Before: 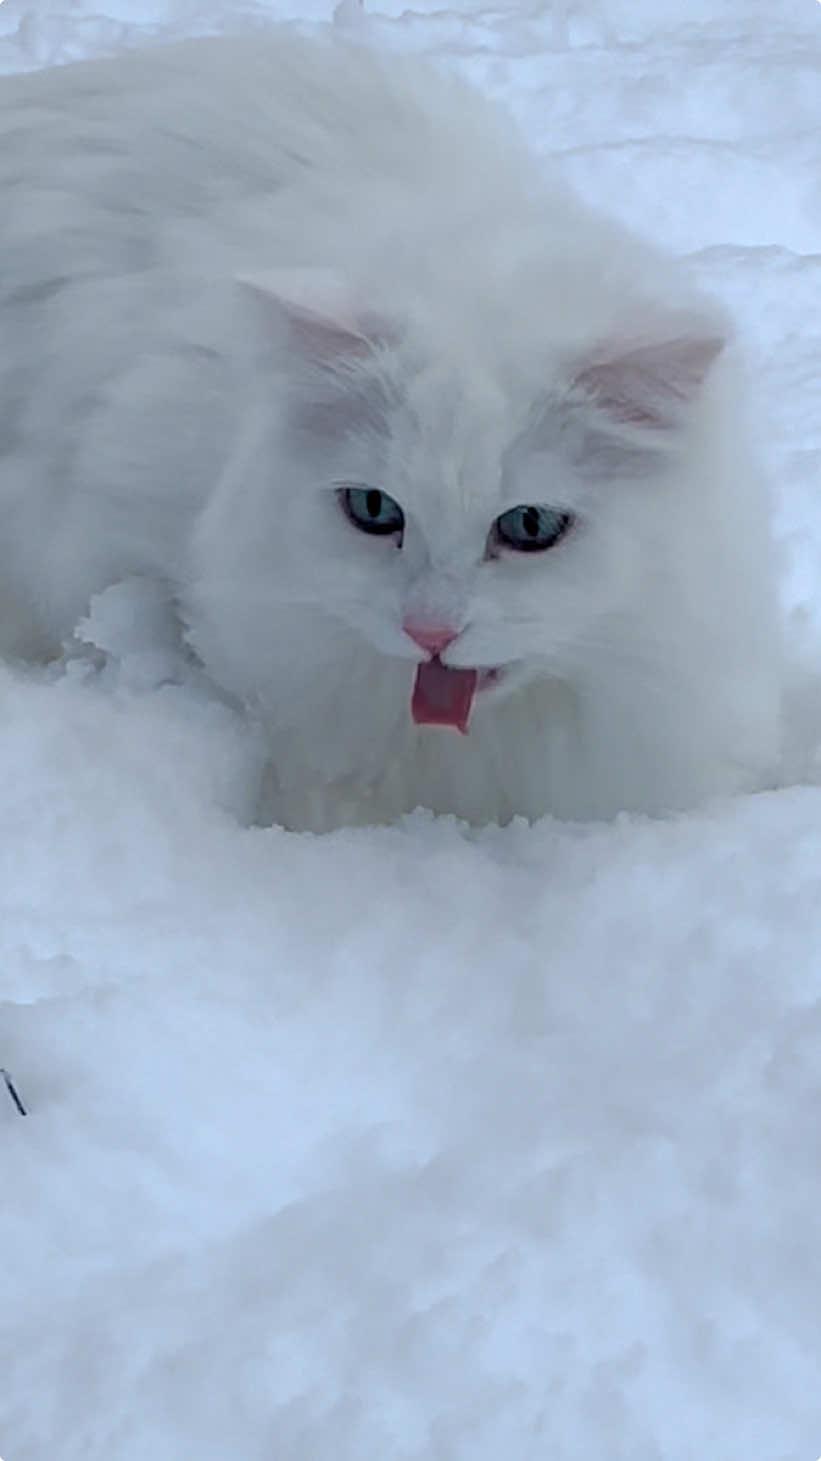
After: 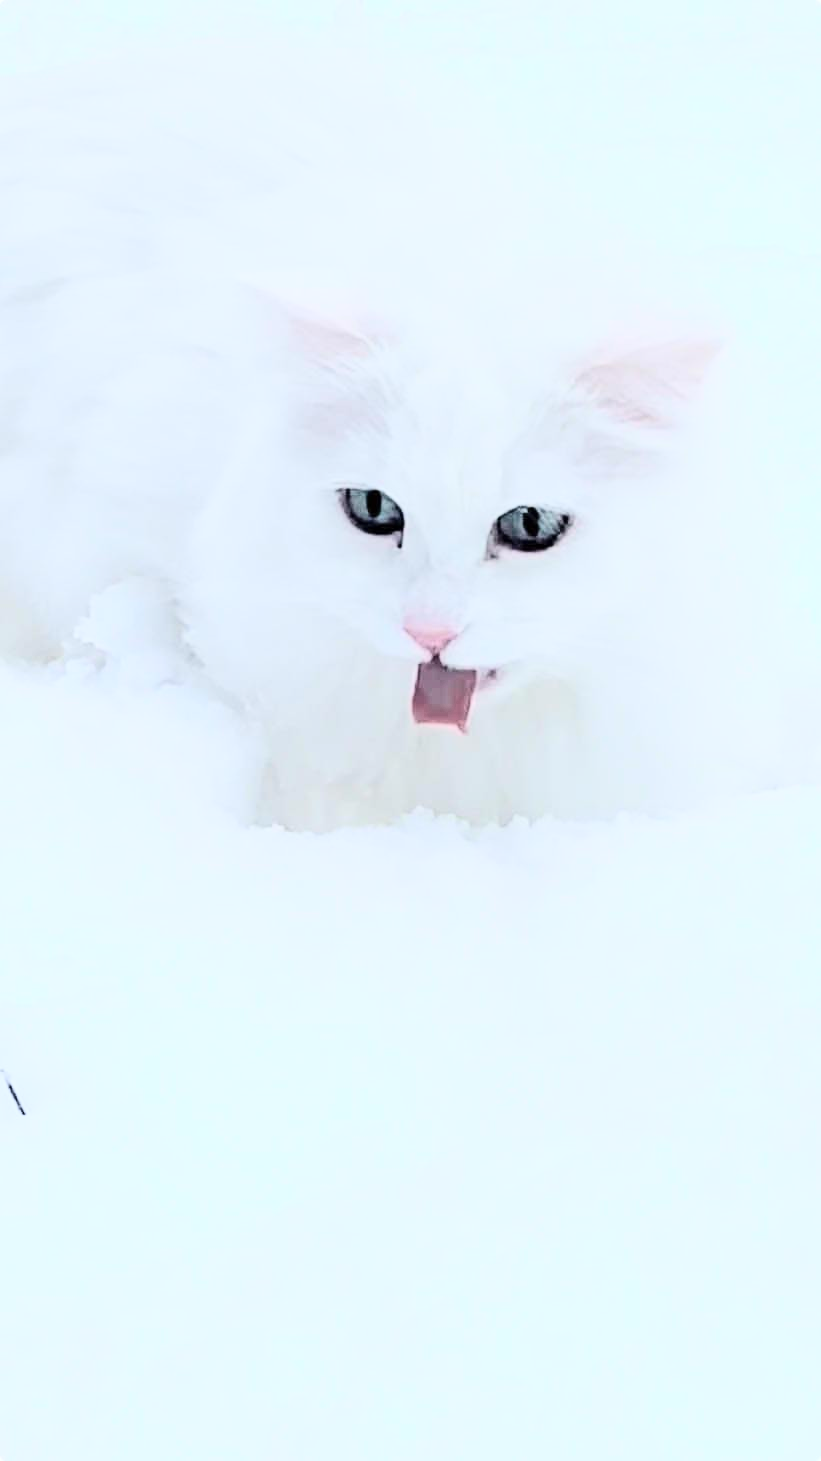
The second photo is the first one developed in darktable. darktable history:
tone curve: curves: ch0 [(0, 0) (0.417, 0.851) (1, 1)], color space Lab, independent channels, preserve colors none
